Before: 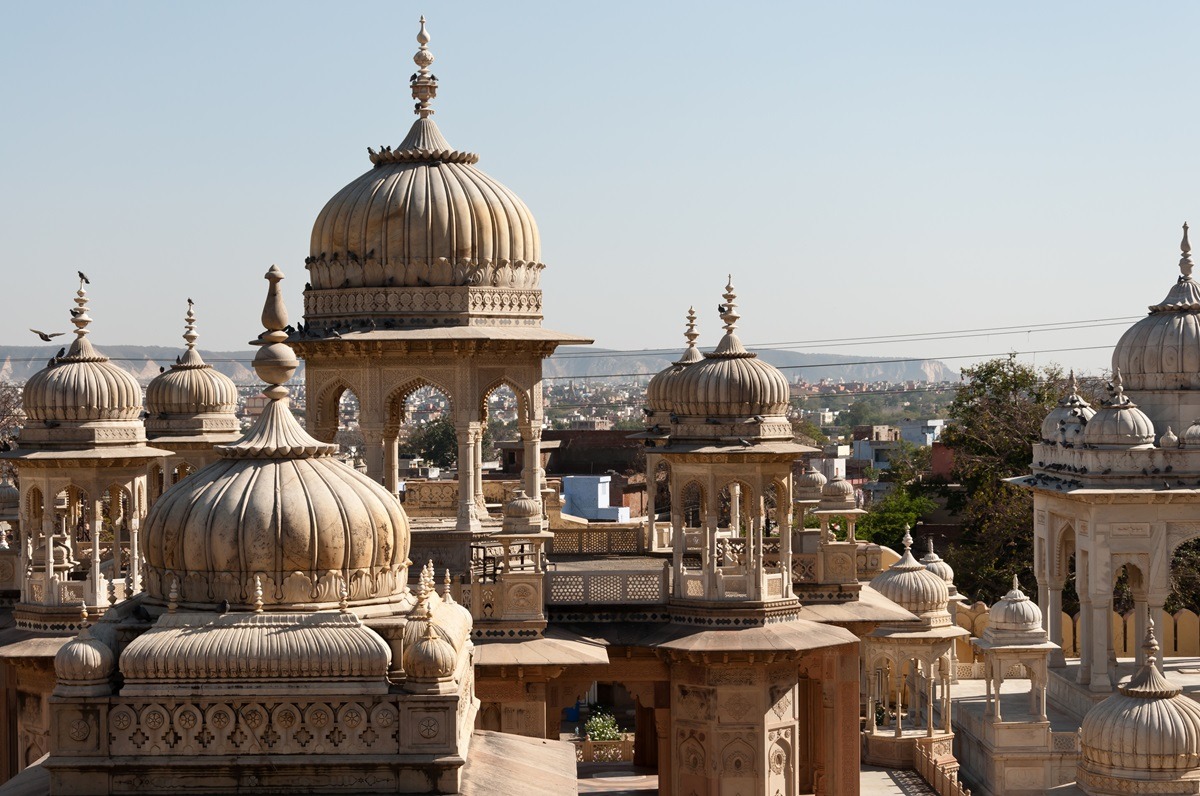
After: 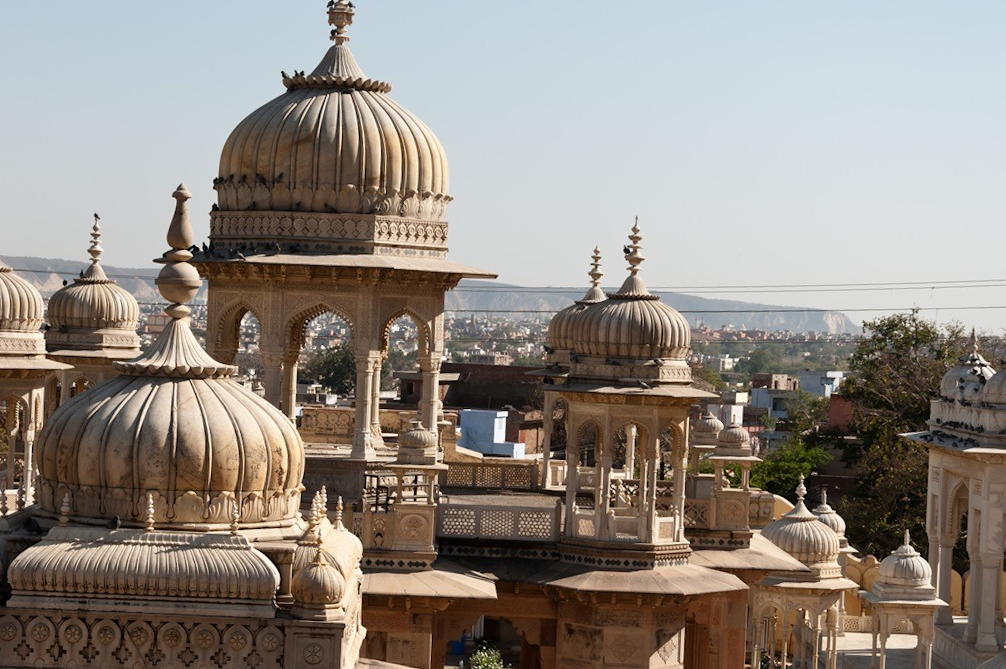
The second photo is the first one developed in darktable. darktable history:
crop and rotate: angle -2.84°, left 5.25%, top 5.17%, right 4.671%, bottom 4.474%
